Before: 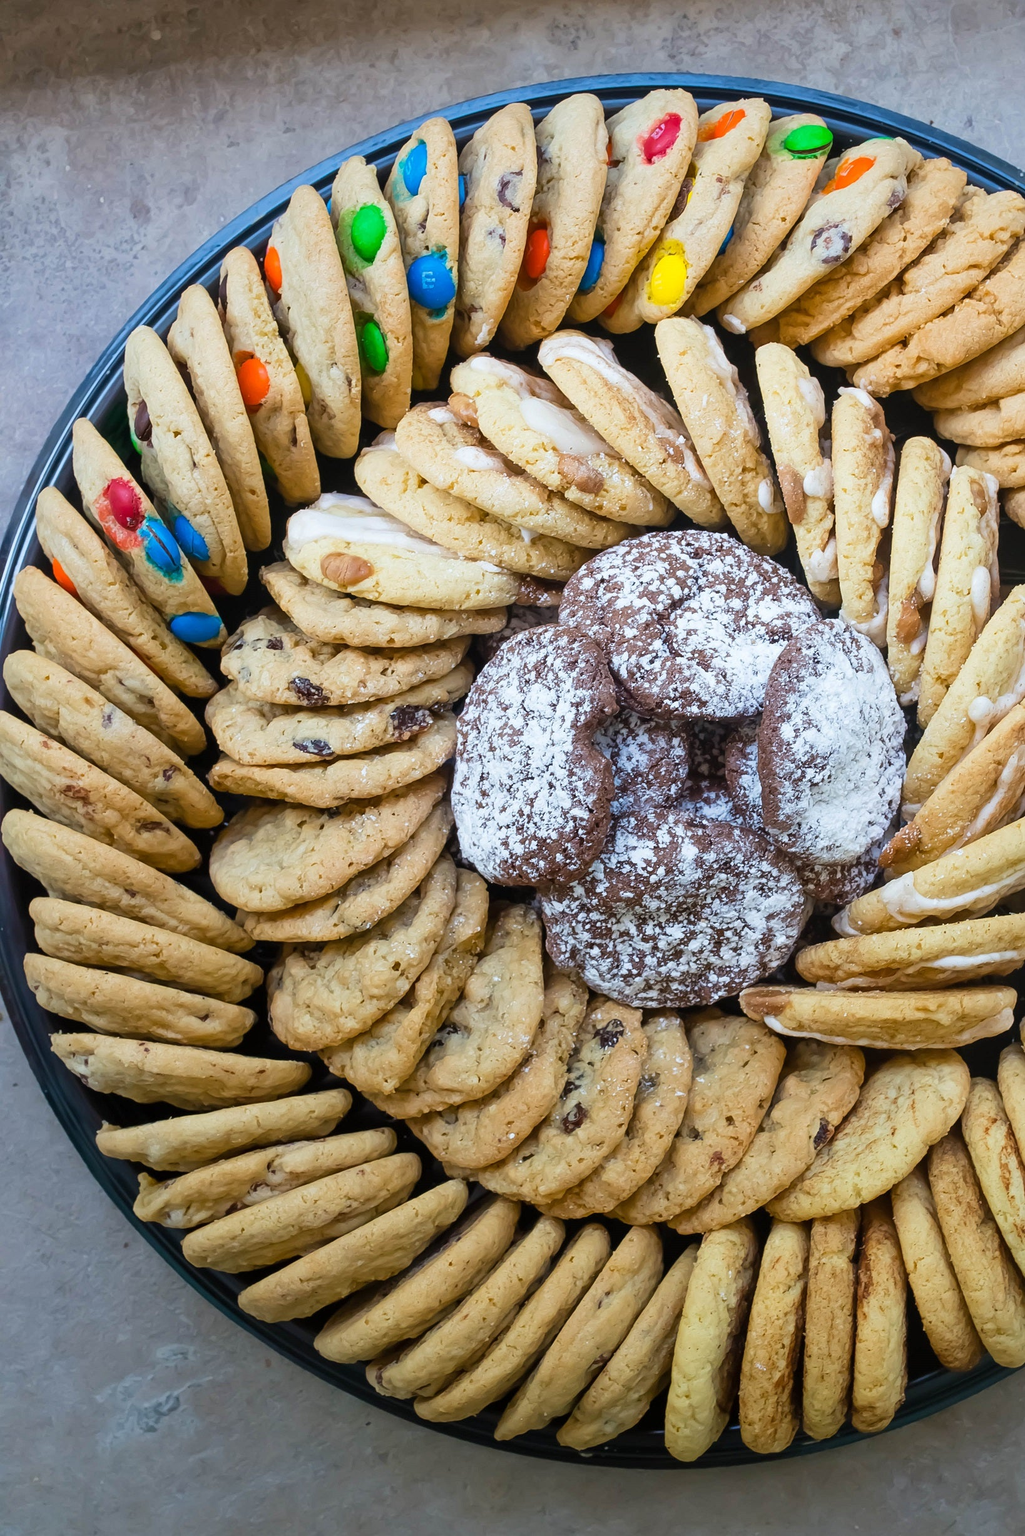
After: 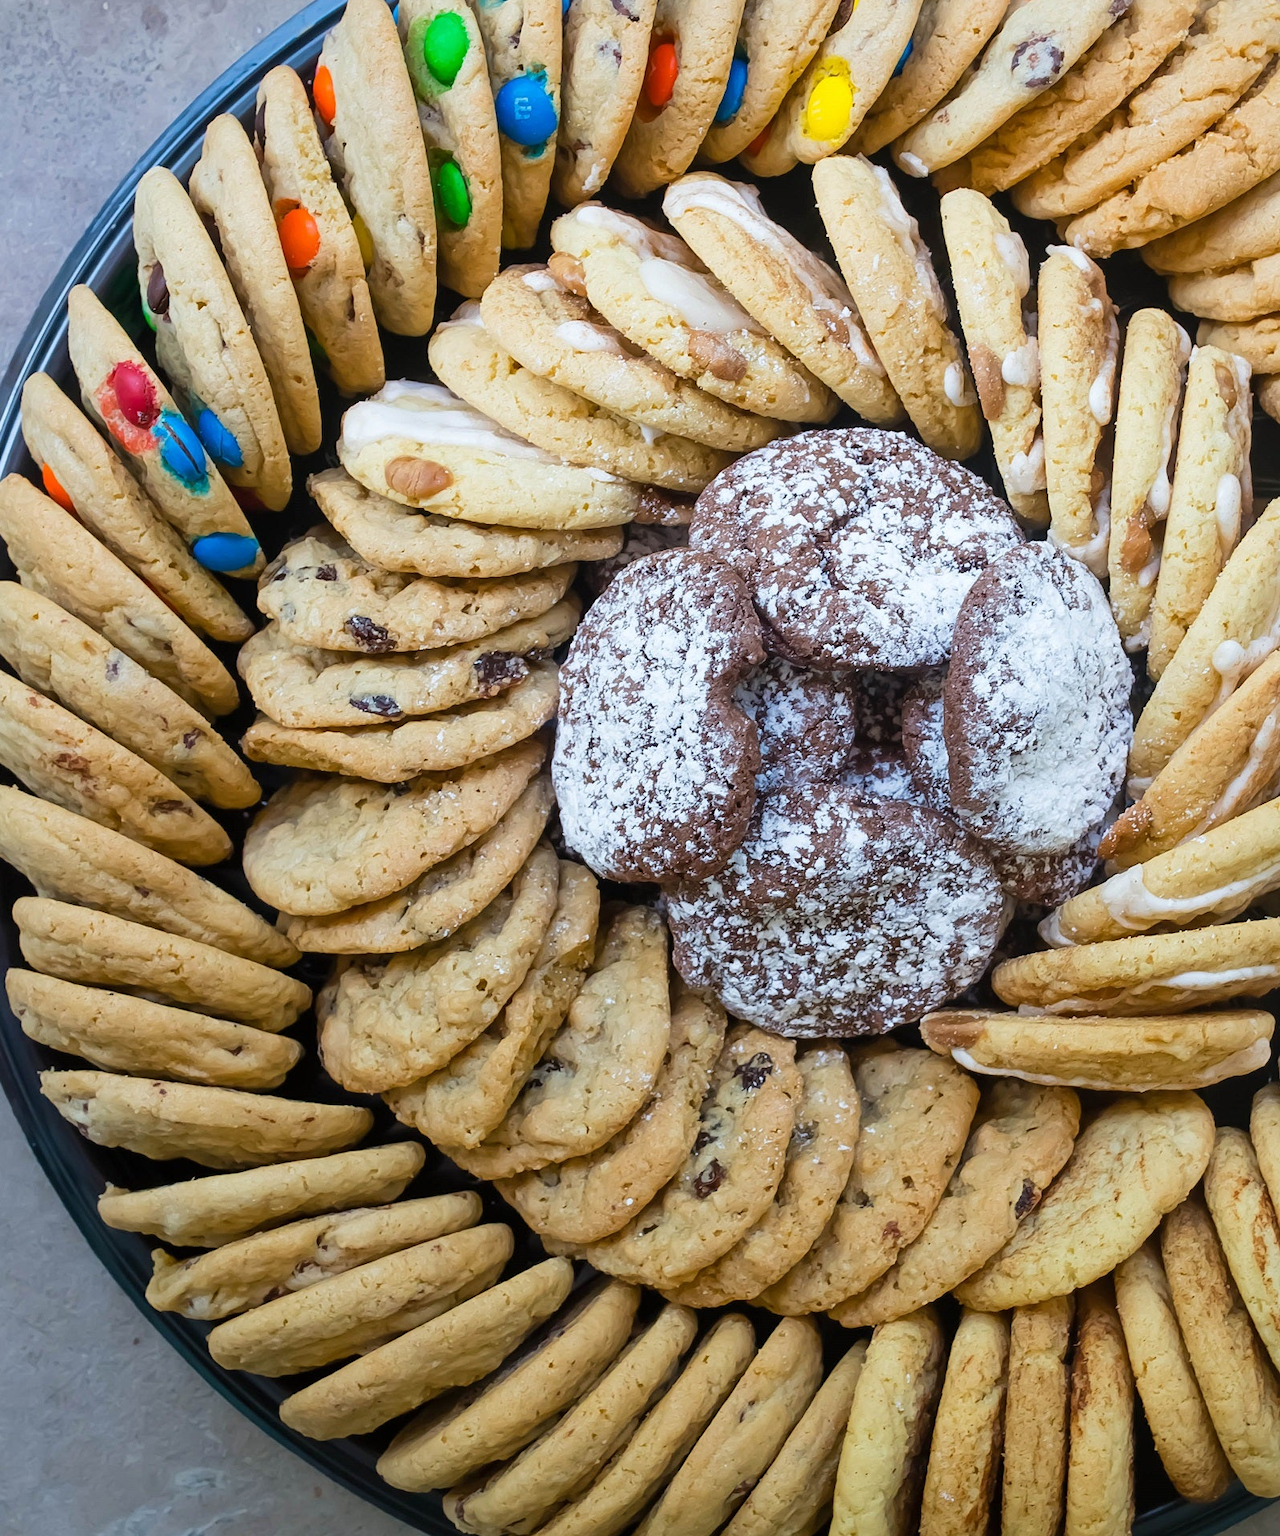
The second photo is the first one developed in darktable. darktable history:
tone equalizer: edges refinement/feathering 500, mask exposure compensation -1.57 EV, preserve details no
crop and rotate: left 1.946%, top 12.753%, right 0.269%, bottom 8.951%
